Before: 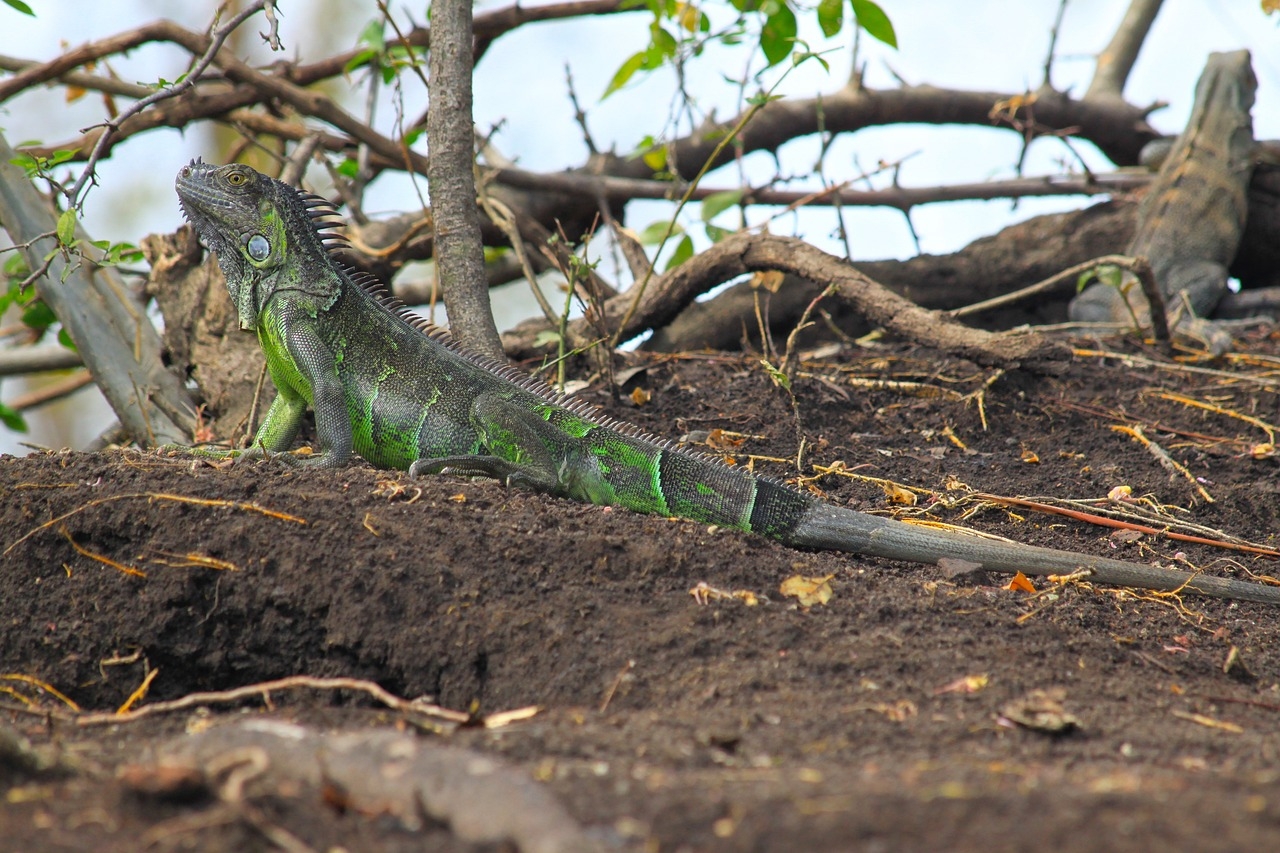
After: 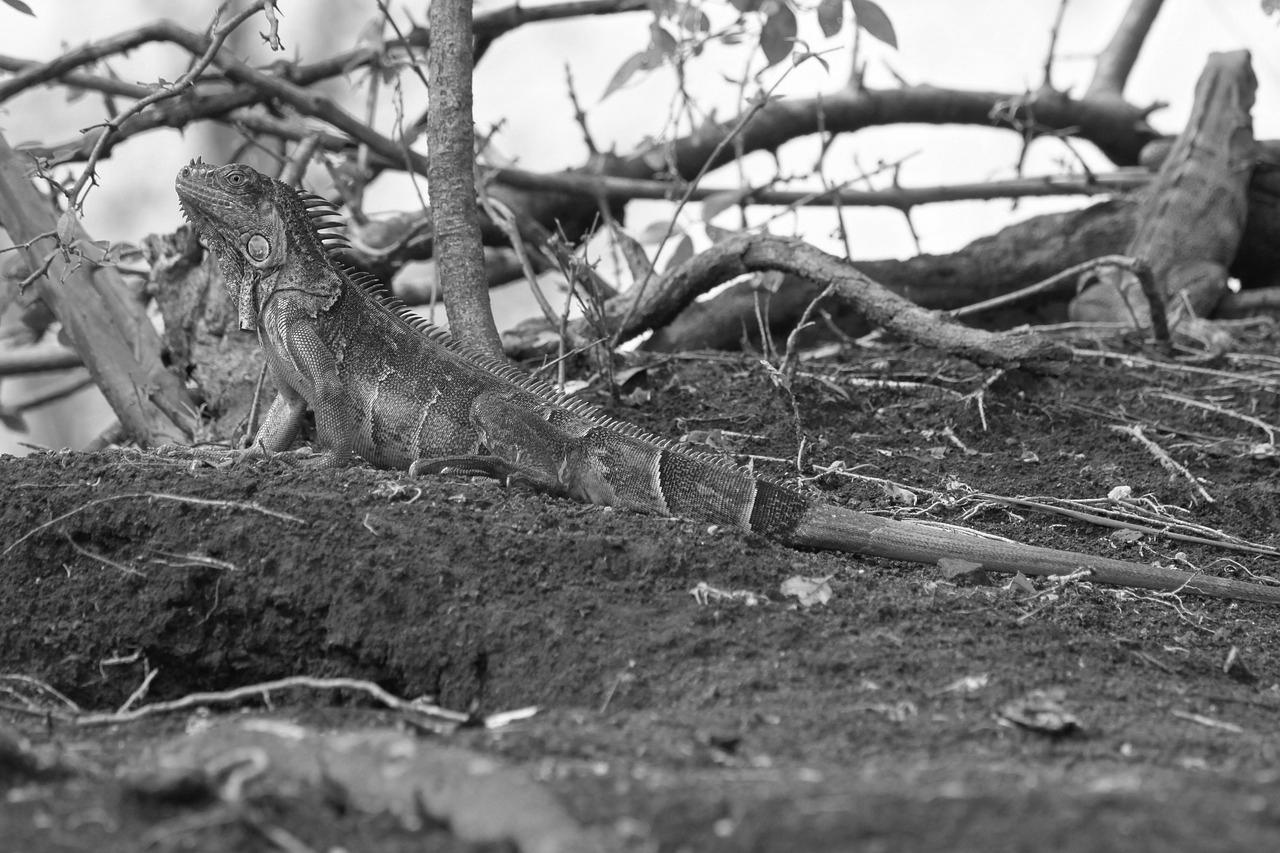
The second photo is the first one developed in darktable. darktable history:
color zones: curves: ch1 [(0, -0.014) (0.143, -0.013) (0.286, -0.013) (0.429, -0.016) (0.571, -0.019) (0.714, -0.015) (0.857, 0.002) (1, -0.014)]
